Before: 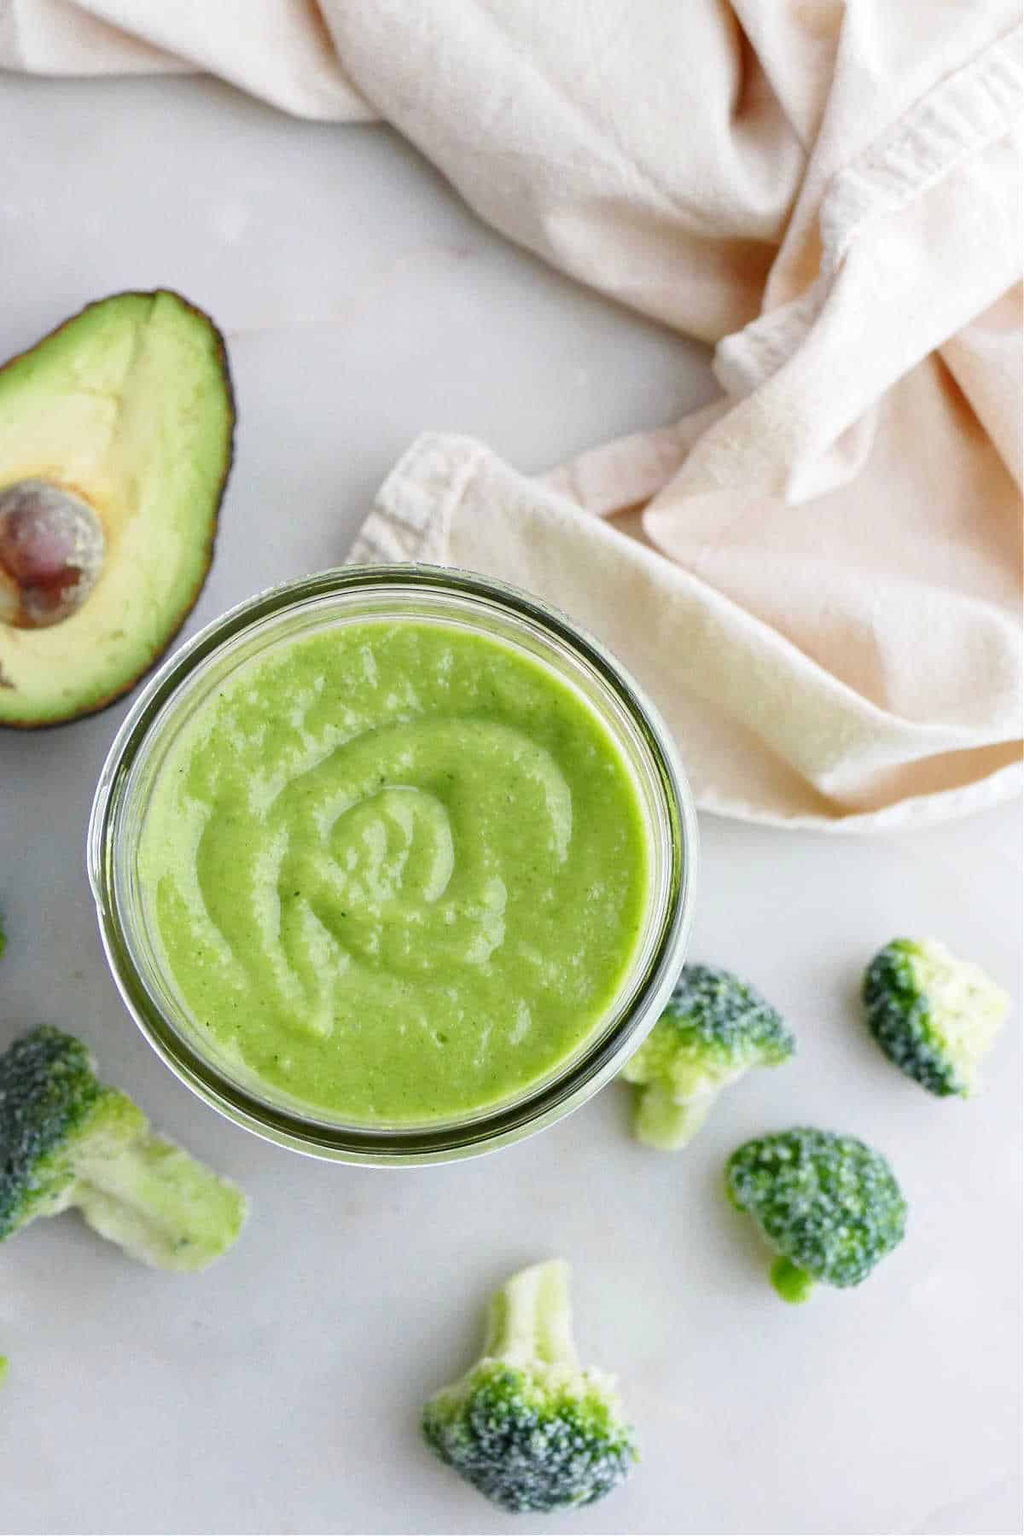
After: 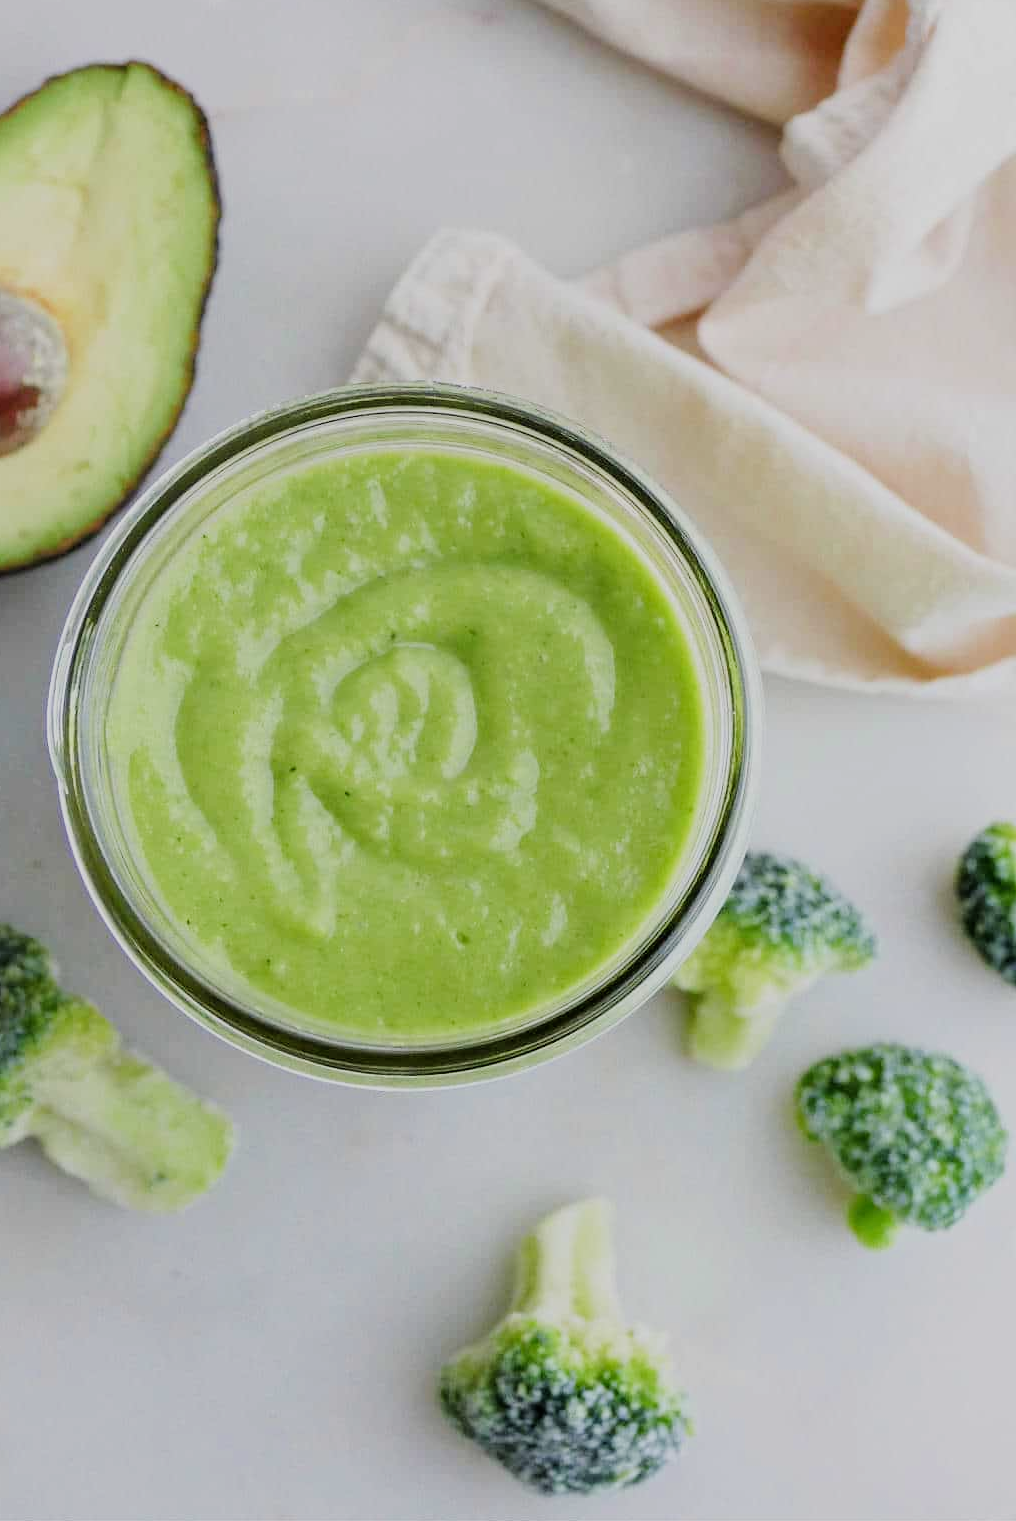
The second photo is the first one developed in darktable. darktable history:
crop and rotate: left 4.624%, top 15.448%, right 10.698%
filmic rgb: black relative exposure -7.65 EV, white relative exposure 4.56 EV, hardness 3.61
